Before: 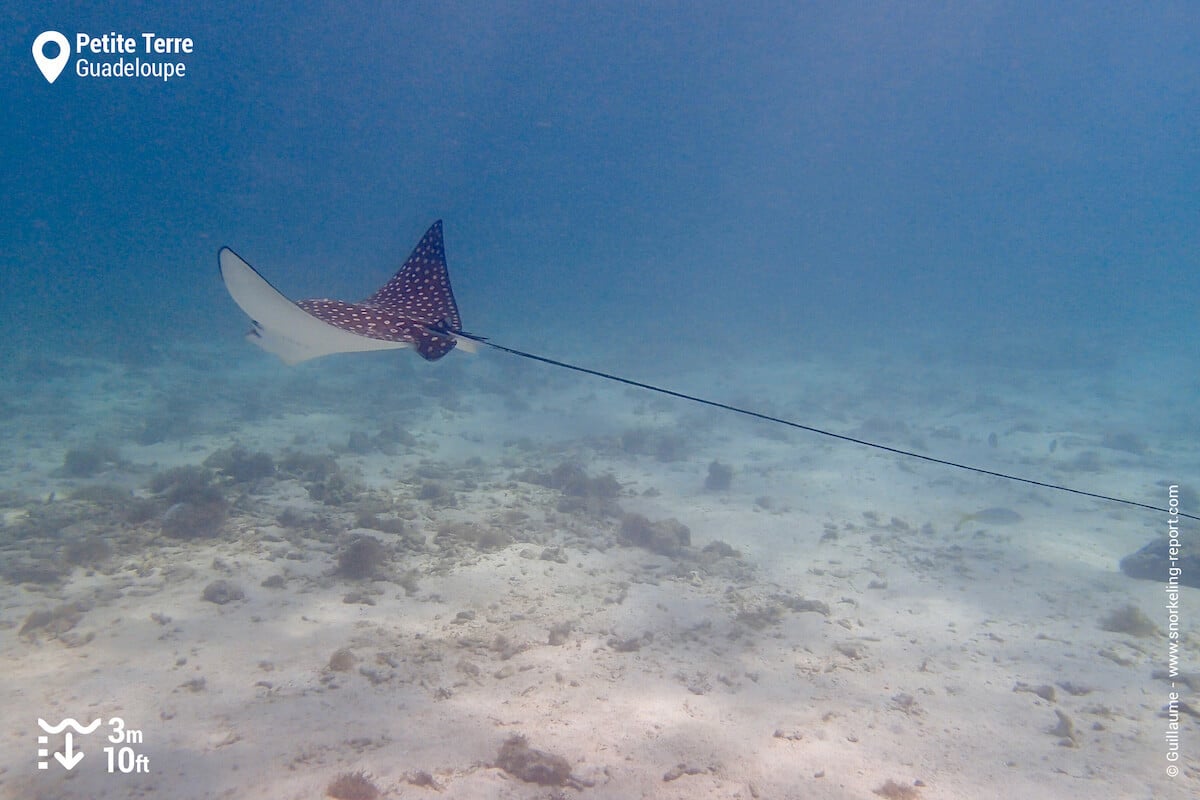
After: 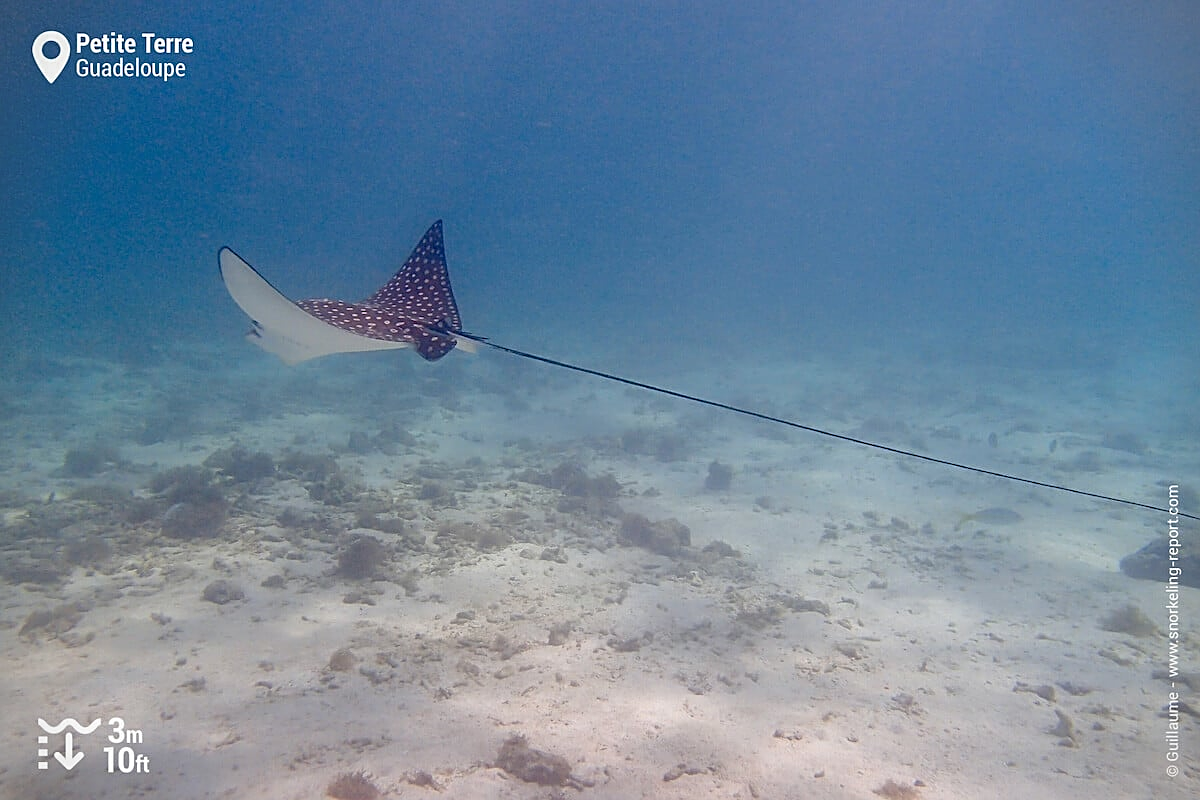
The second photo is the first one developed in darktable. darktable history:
sharpen: amount 0.494
vignetting: fall-off start 92.43%
